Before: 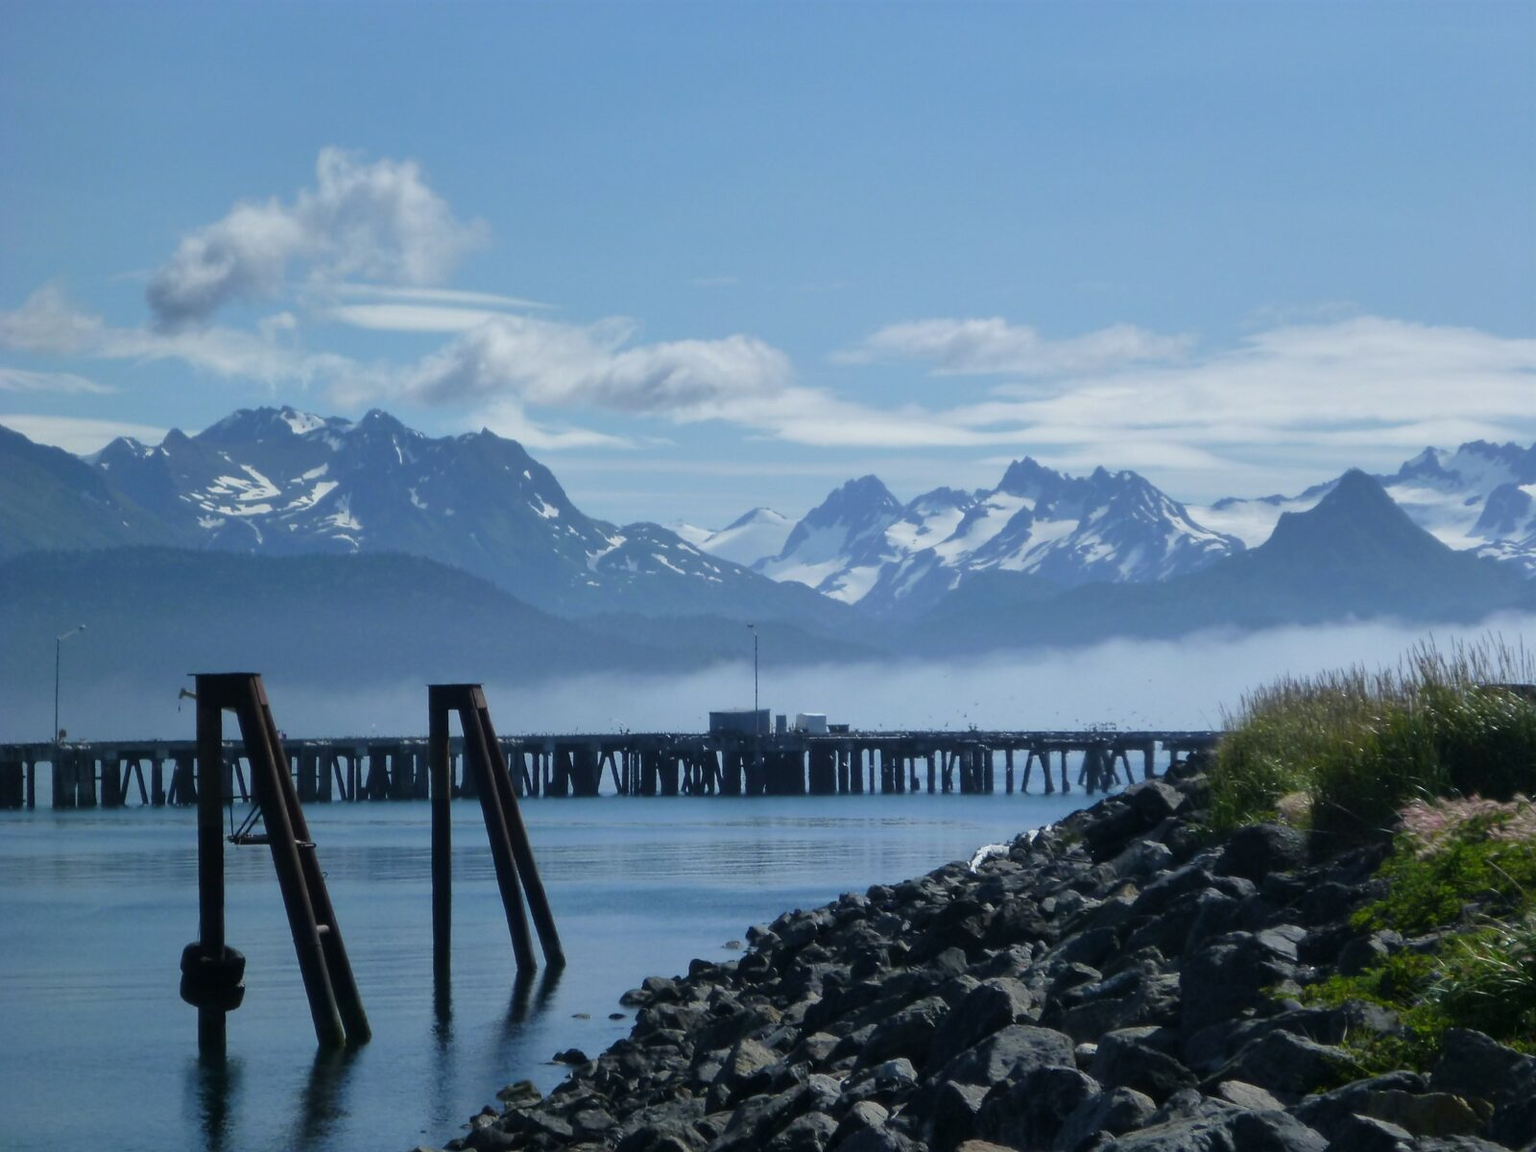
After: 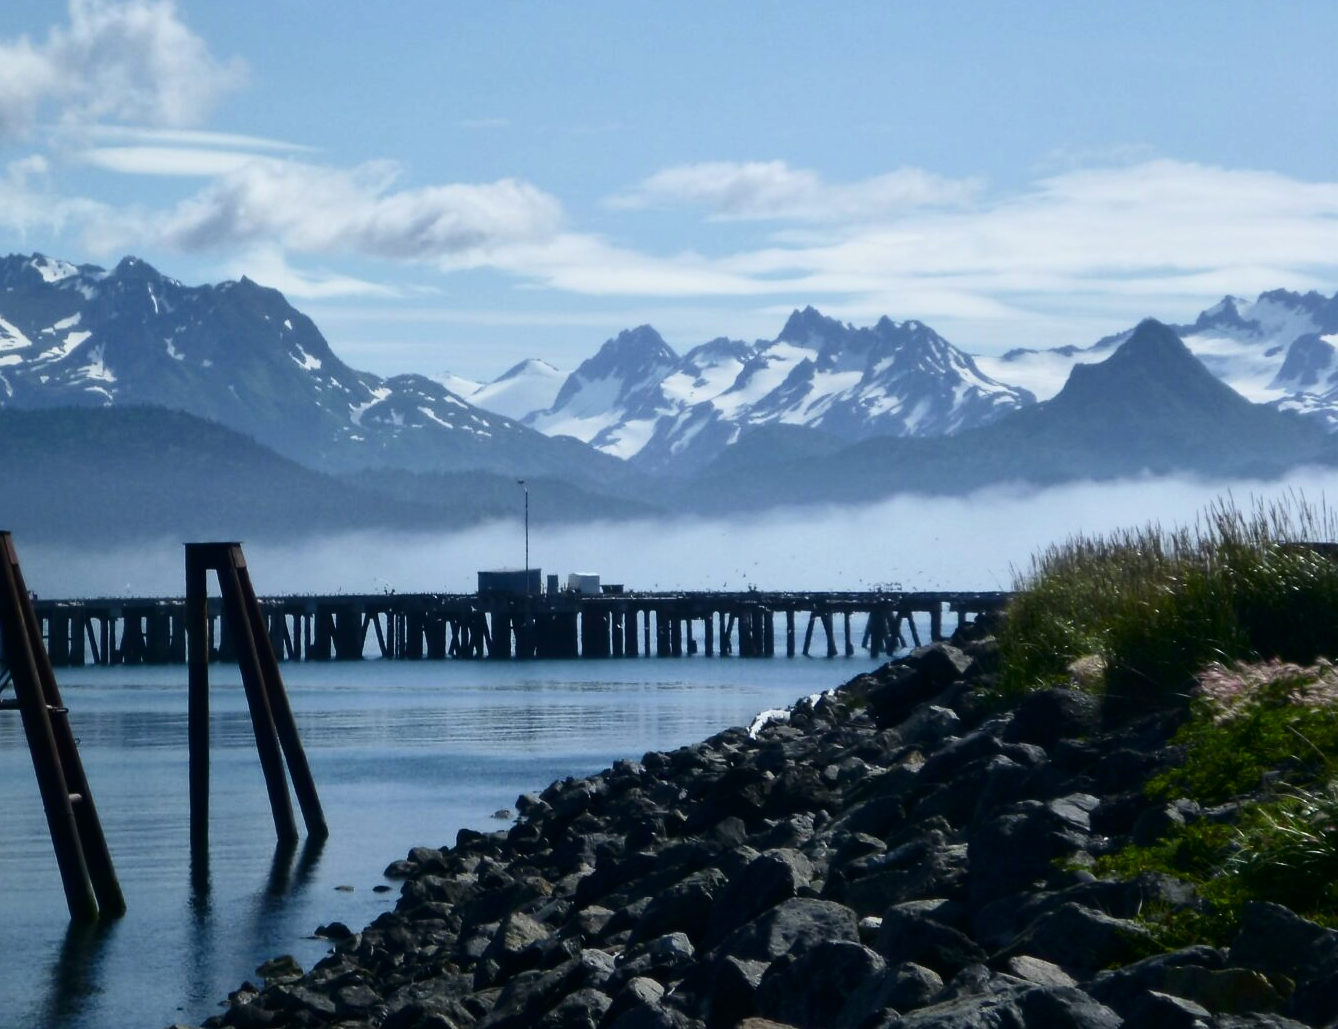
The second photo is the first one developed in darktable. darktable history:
contrast brightness saturation: contrast 0.28
crop: left 16.315%, top 14.246%
